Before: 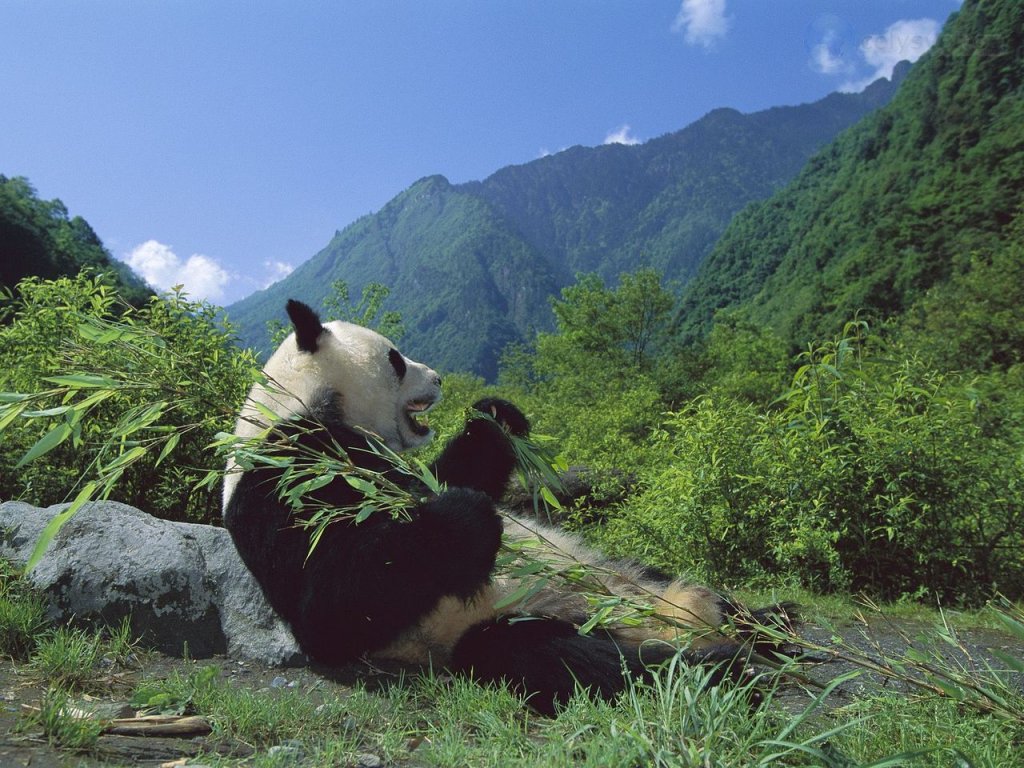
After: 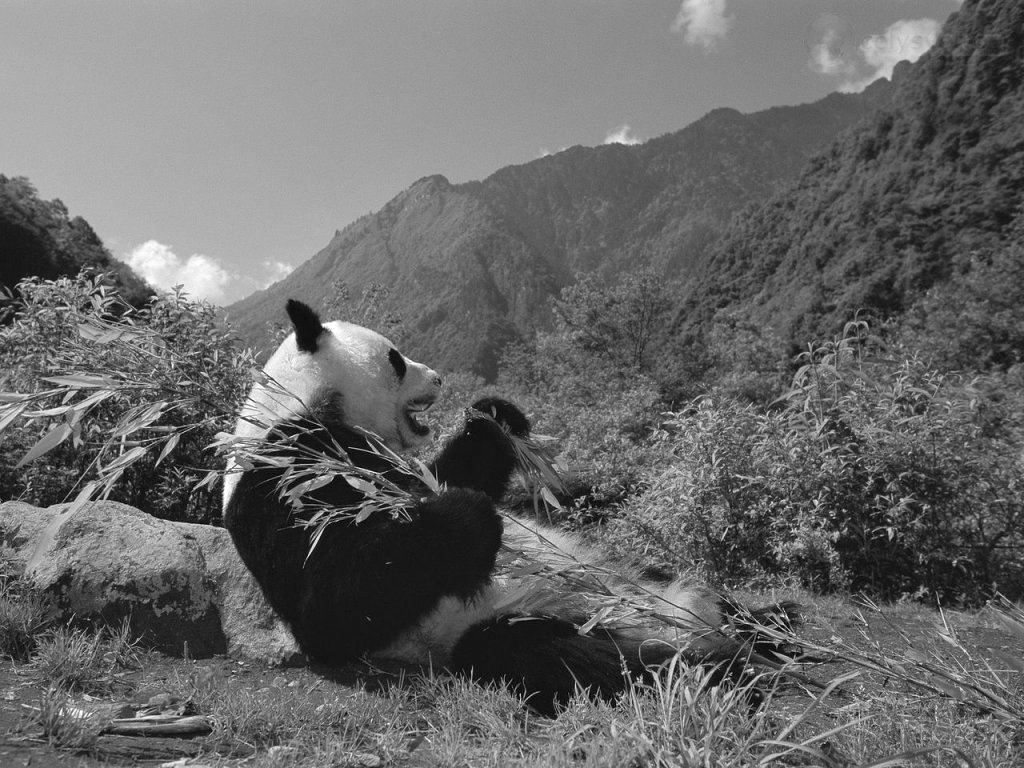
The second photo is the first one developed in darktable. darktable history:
monochrome: on, module defaults
contrast equalizer: octaves 7, y [[0.6 ×6], [0.55 ×6], [0 ×6], [0 ×6], [0 ×6]], mix 0.2
